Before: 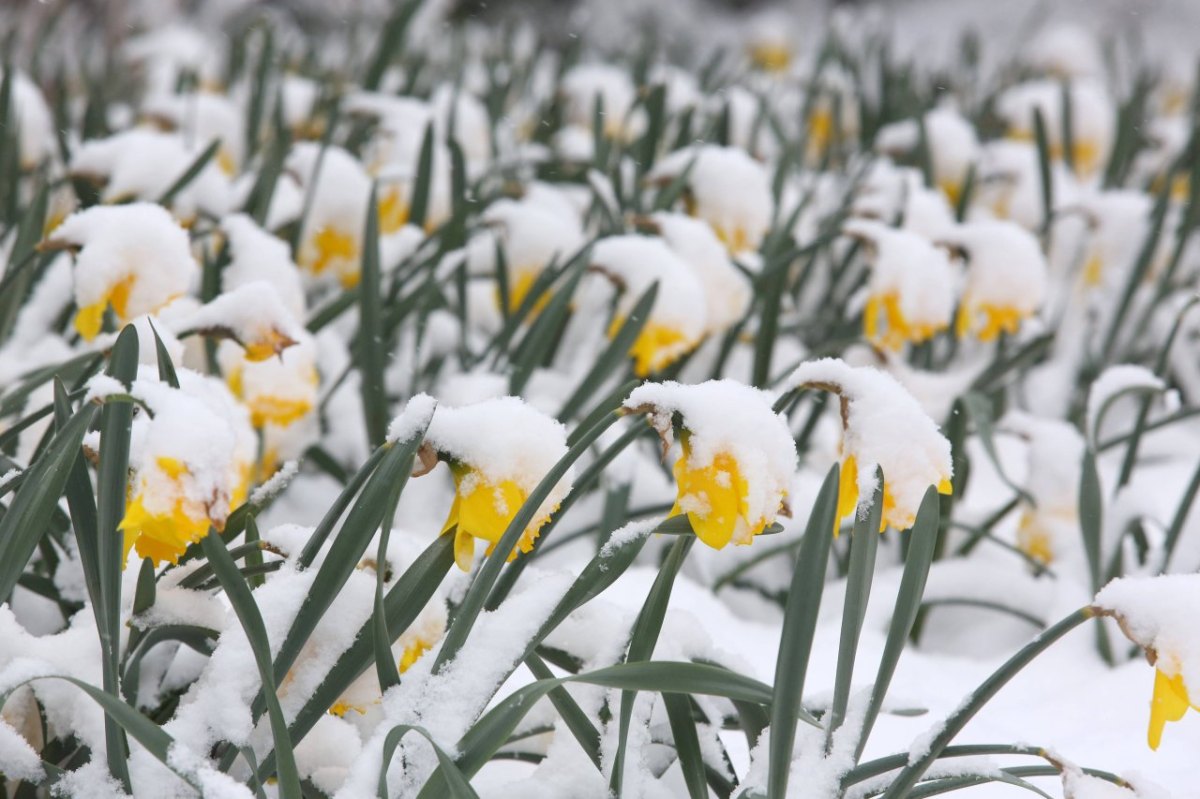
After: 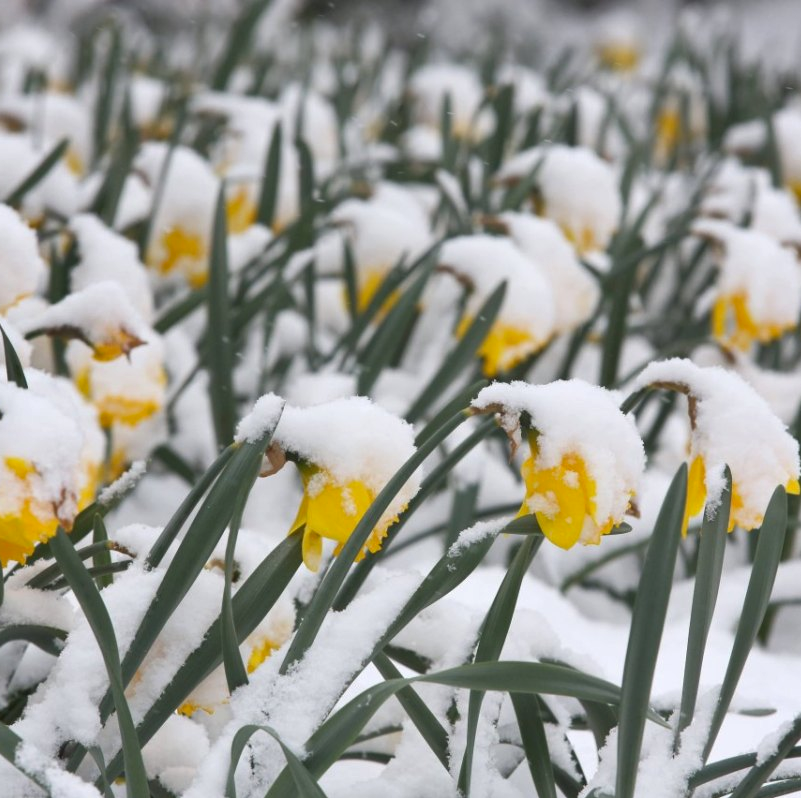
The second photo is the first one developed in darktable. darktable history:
shadows and highlights: soften with gaussian
crop and rotate: left 12.724%, right 20.526%
